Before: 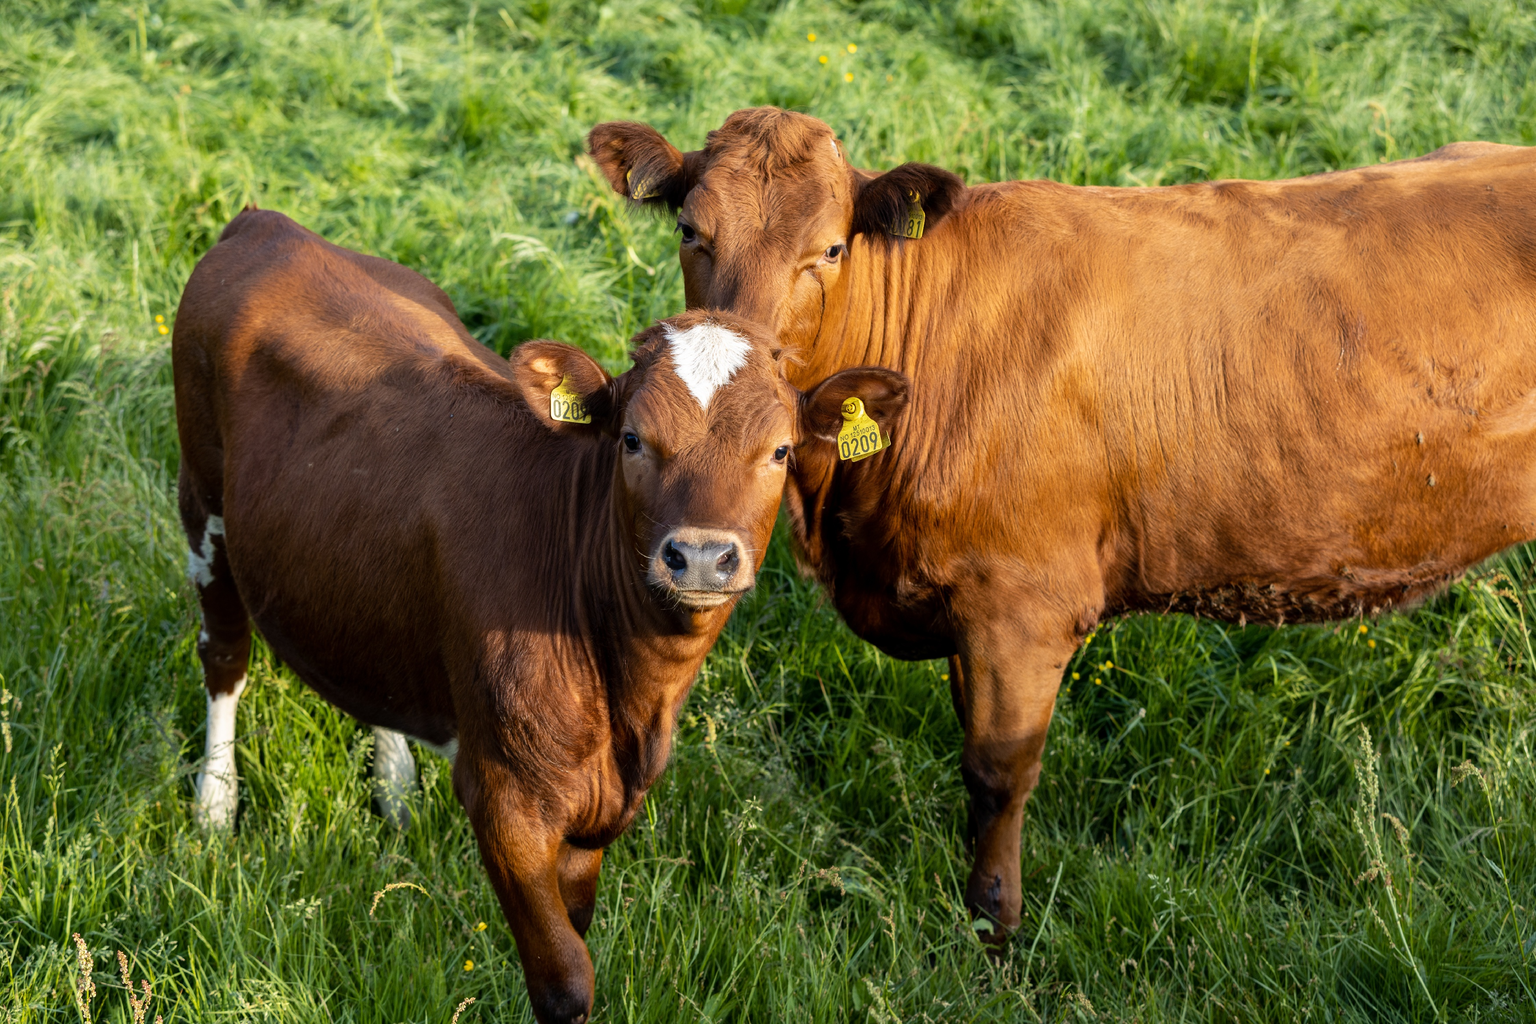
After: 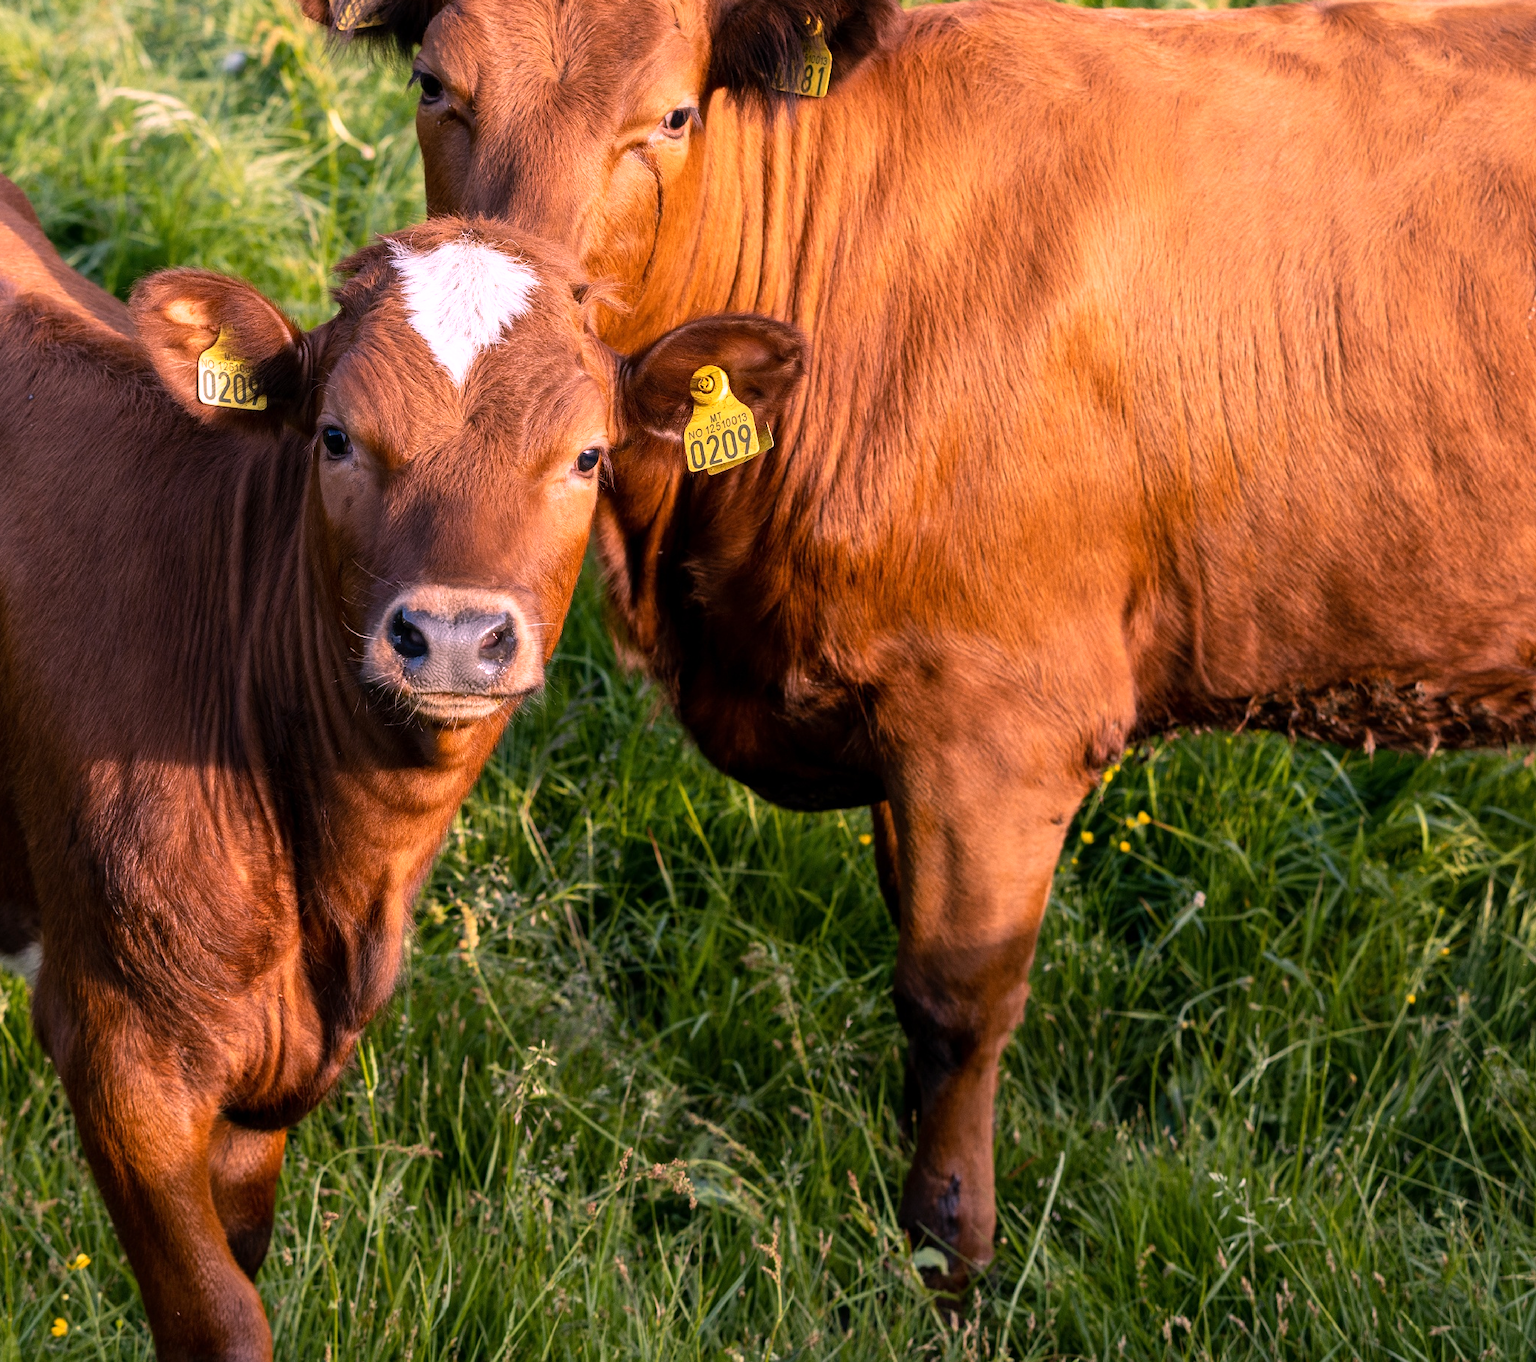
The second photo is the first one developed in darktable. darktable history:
crop and rotate: left 28.256%, top 17.734%, right 12.656%, bottom 3.573%
white balance: red 1.188, blue 1.11
